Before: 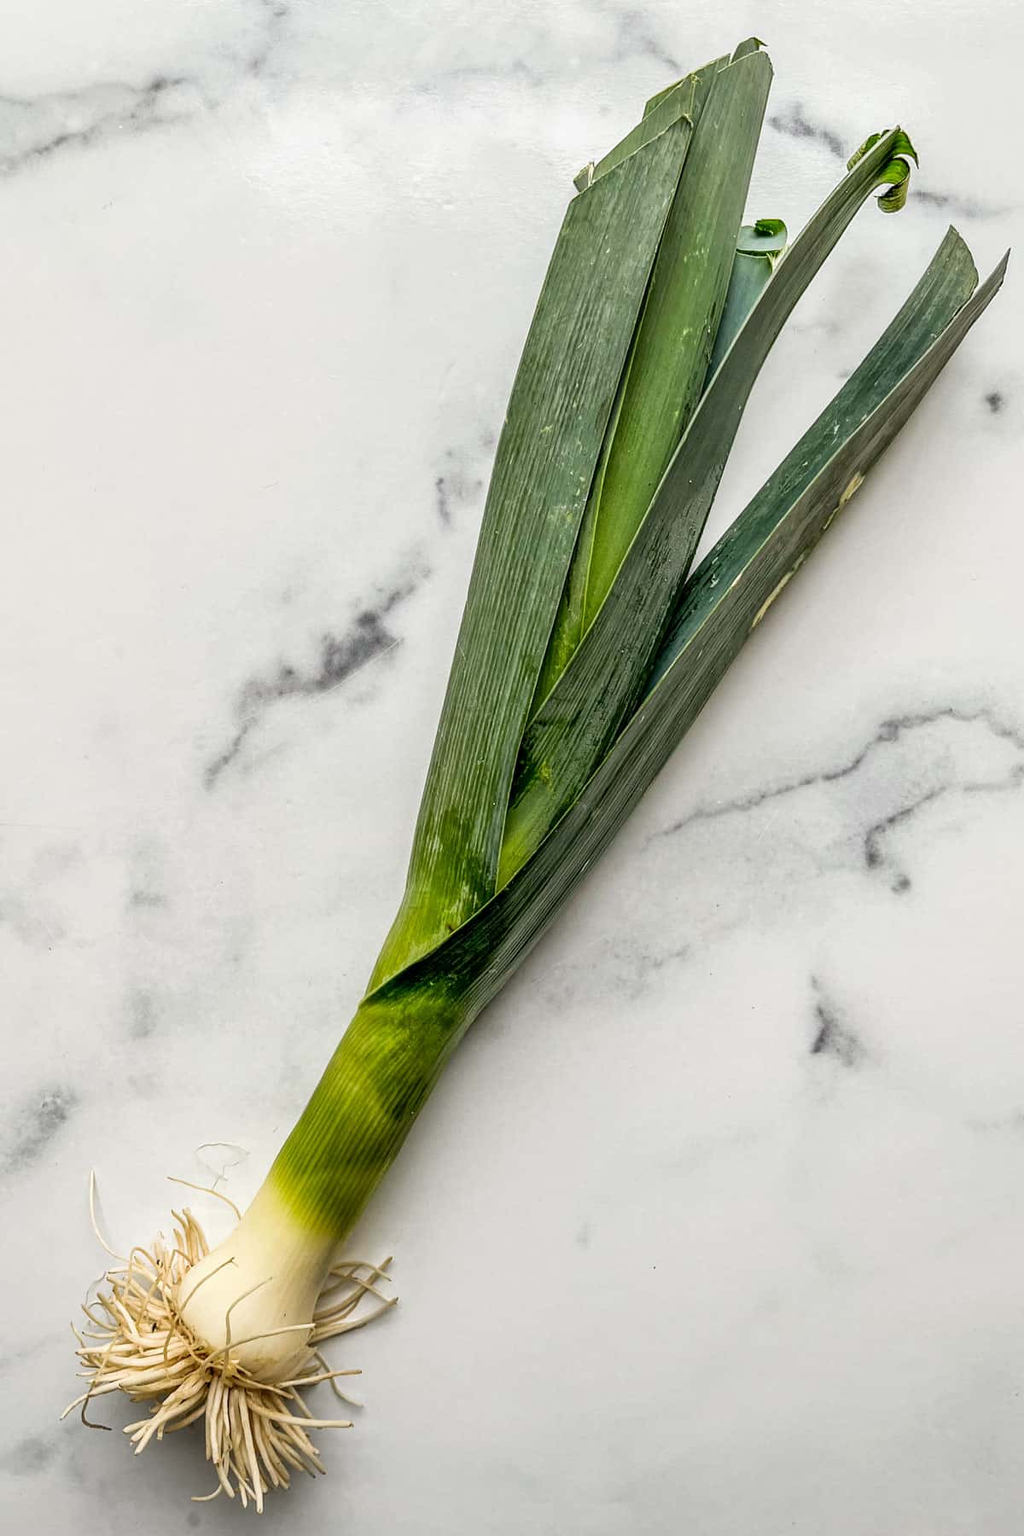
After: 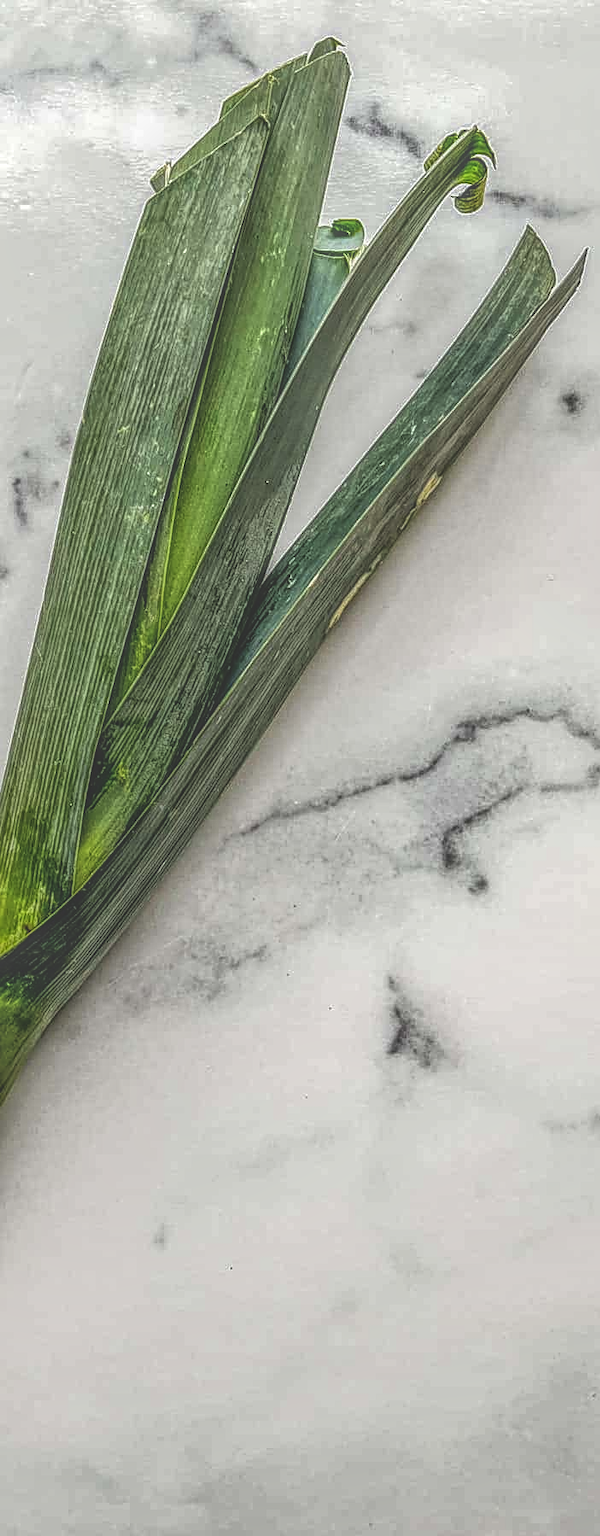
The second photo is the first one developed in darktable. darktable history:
crop: left 41.402%
shadows and highlights: shadows 32, highlights -32, soften with gaussian
sharpen: on, module defaults
local contrast: highlights 20%, shadows 30%, detail 200%, midtone range 0.2
contrast brightness saturation: contrast 0.07, brightness -0.14, saturation 0.11
exposure: black level correction -0.041, exposure 0.064 EV, compensate highlight preservation false
color balance rgb: global vibrance 0.5%
